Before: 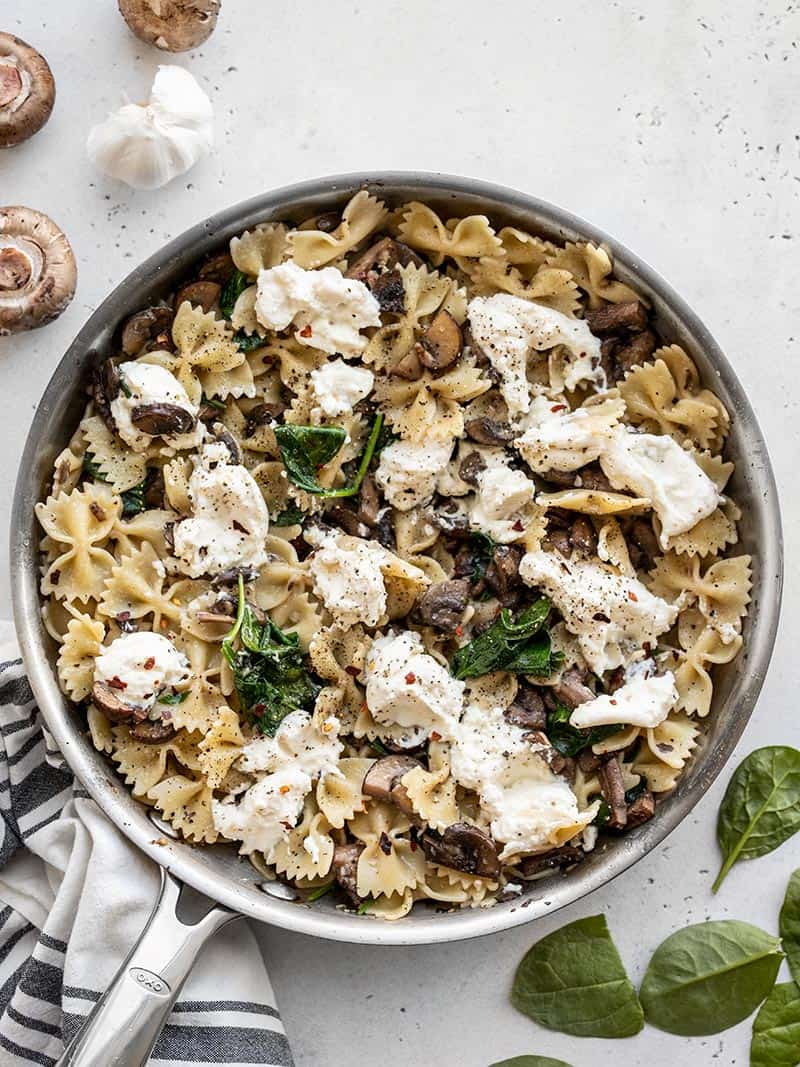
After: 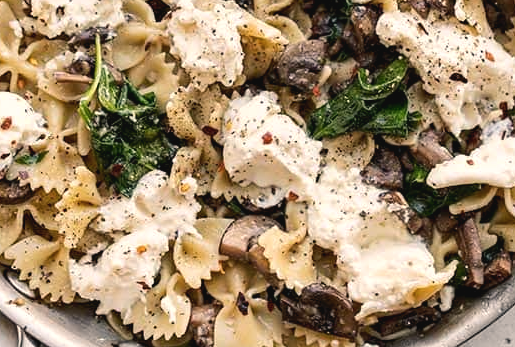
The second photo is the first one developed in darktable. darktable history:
contrast brightness saturation: contrast -0.089, brightness -0.033, saturation -0.114
crop: left 17.966%, top 50.65%, right 17.552%, bottom 16.806%
color balance rgb: highlights gain › chroma 3.049%, highlights gain › hue 60.18°, global offset › luminance -0.245%, perceptual saturation grading › global saturation 0.549%, perceptual brilliance grading › highlights 6.34%, perceptual brilliance grading › mid-tones 17.977%, perceptual brilliance grading › shadows -5.518%
